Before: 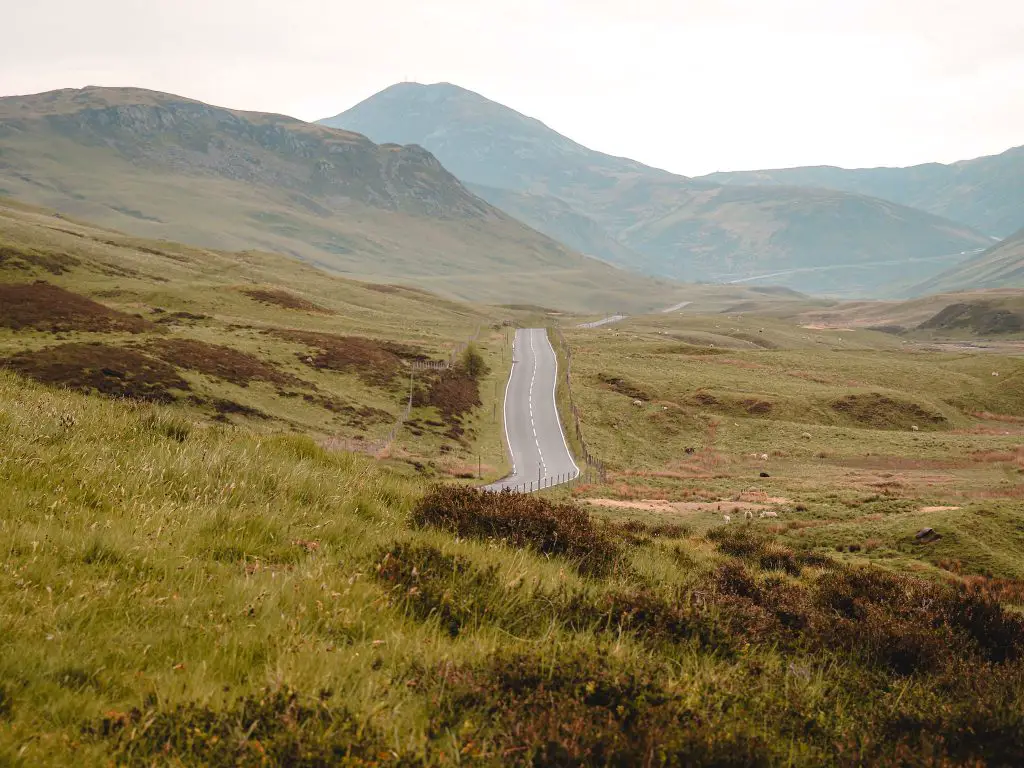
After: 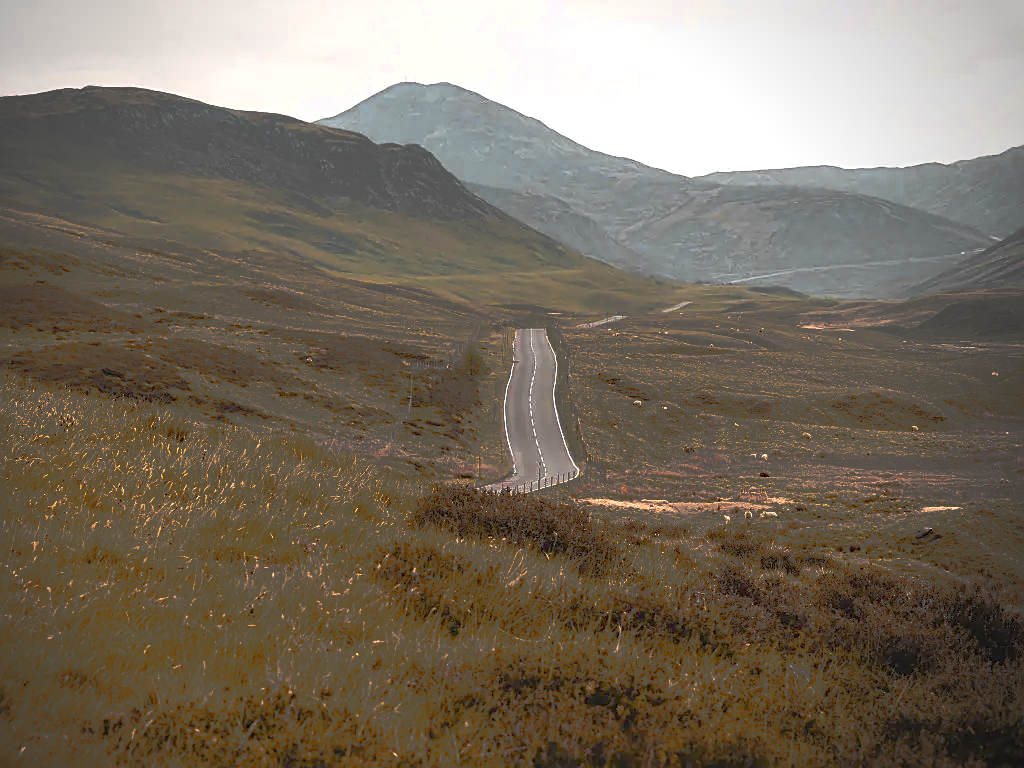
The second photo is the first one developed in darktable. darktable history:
color zones: curves: ch0 [(0.009, 0.528) (0.136, 0.6) (0.255, 0.586) (0.39, 0.528) (0.522, 0.584) (0.686, 0.736) (0.849, 0.561)]; ch1 [(0.045, 0.781) (0.14, 0.416) (0.257, 0.695) (0.442, 0.032) (0.738, 0.338) (0.818, 0.632) (0.891, 0.741) (1, 0.704)]; ch2 [(0, 0.667) (0.141, 0.52) (0.26, 0.37) (0.474, 0.432) (0.743, 0.286)]
sharpen: on, module defaults
vignetting: center (-0.082, 0.069)
base curve: curves: ch0 [(0, 0) (0.303, 0.277) (1, 1)], preserve colors none
tone curve: curves: ch0 [(0, 0) (0.003, 0.032) (0.53, 0.368) (0.901, 0.866) (1, 1)], preserve colors none
